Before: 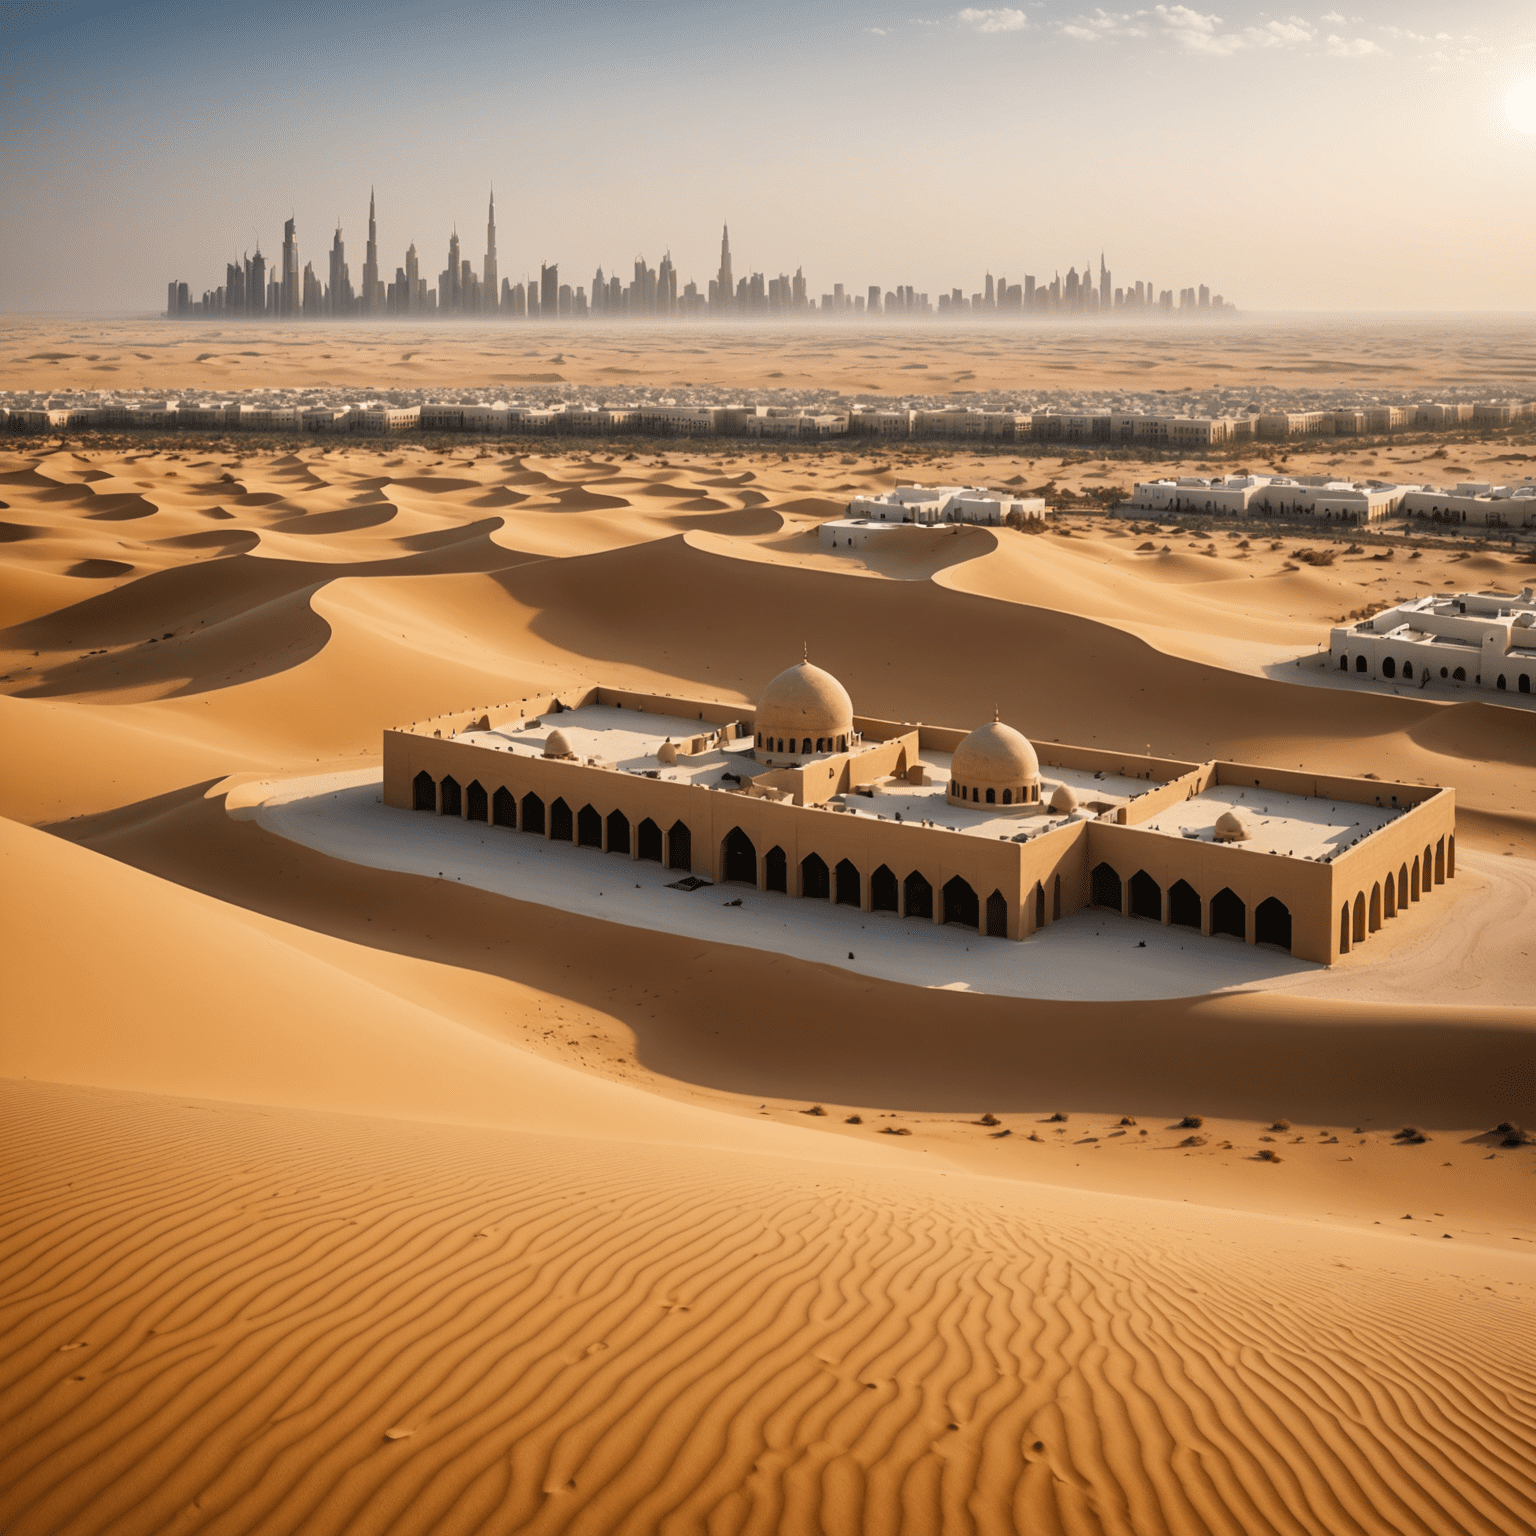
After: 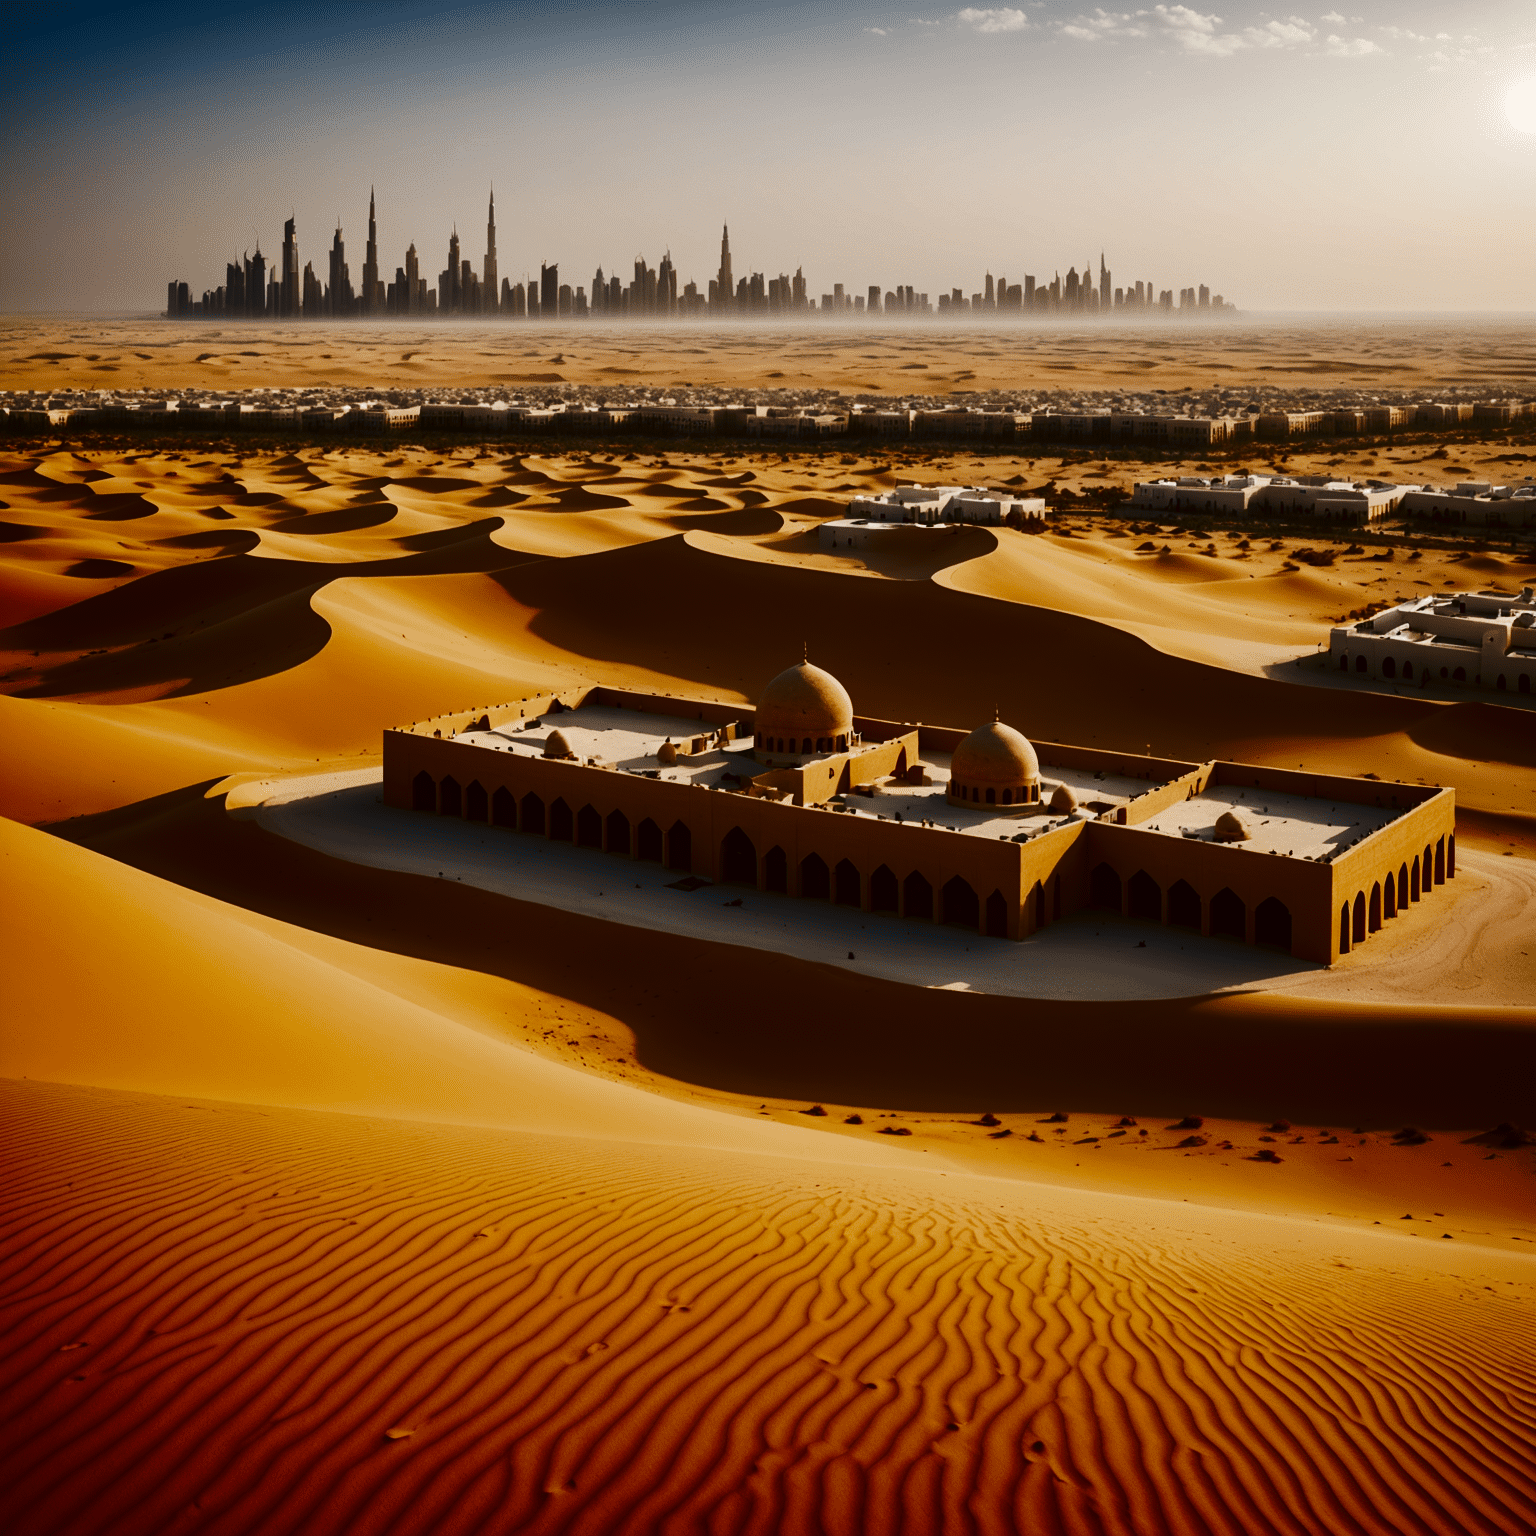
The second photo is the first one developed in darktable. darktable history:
contrast brightness saturation: contrast 0.09, brightness -0.59, saturation 0.17
tone curve: curves: ch0 [(0, 0) (0.003, 0.02) (0.011, 0.023) (0.025, 0.028) (0.044, 0.045) (0.069, 0.063) (0.1, 0.09) (0.136, 0.122) (0.177, 0.166) (0.224, 0.223) (0.277, 0.297) (0.335, 0.384) (0.399, 0.461) (0.468, 0.549) (0.543, 0.632) (0.623, 0.705) (0.709, 0.772) (0.801, 0.844) (0.898, 0.91) (1, 1)], preserve colors none
